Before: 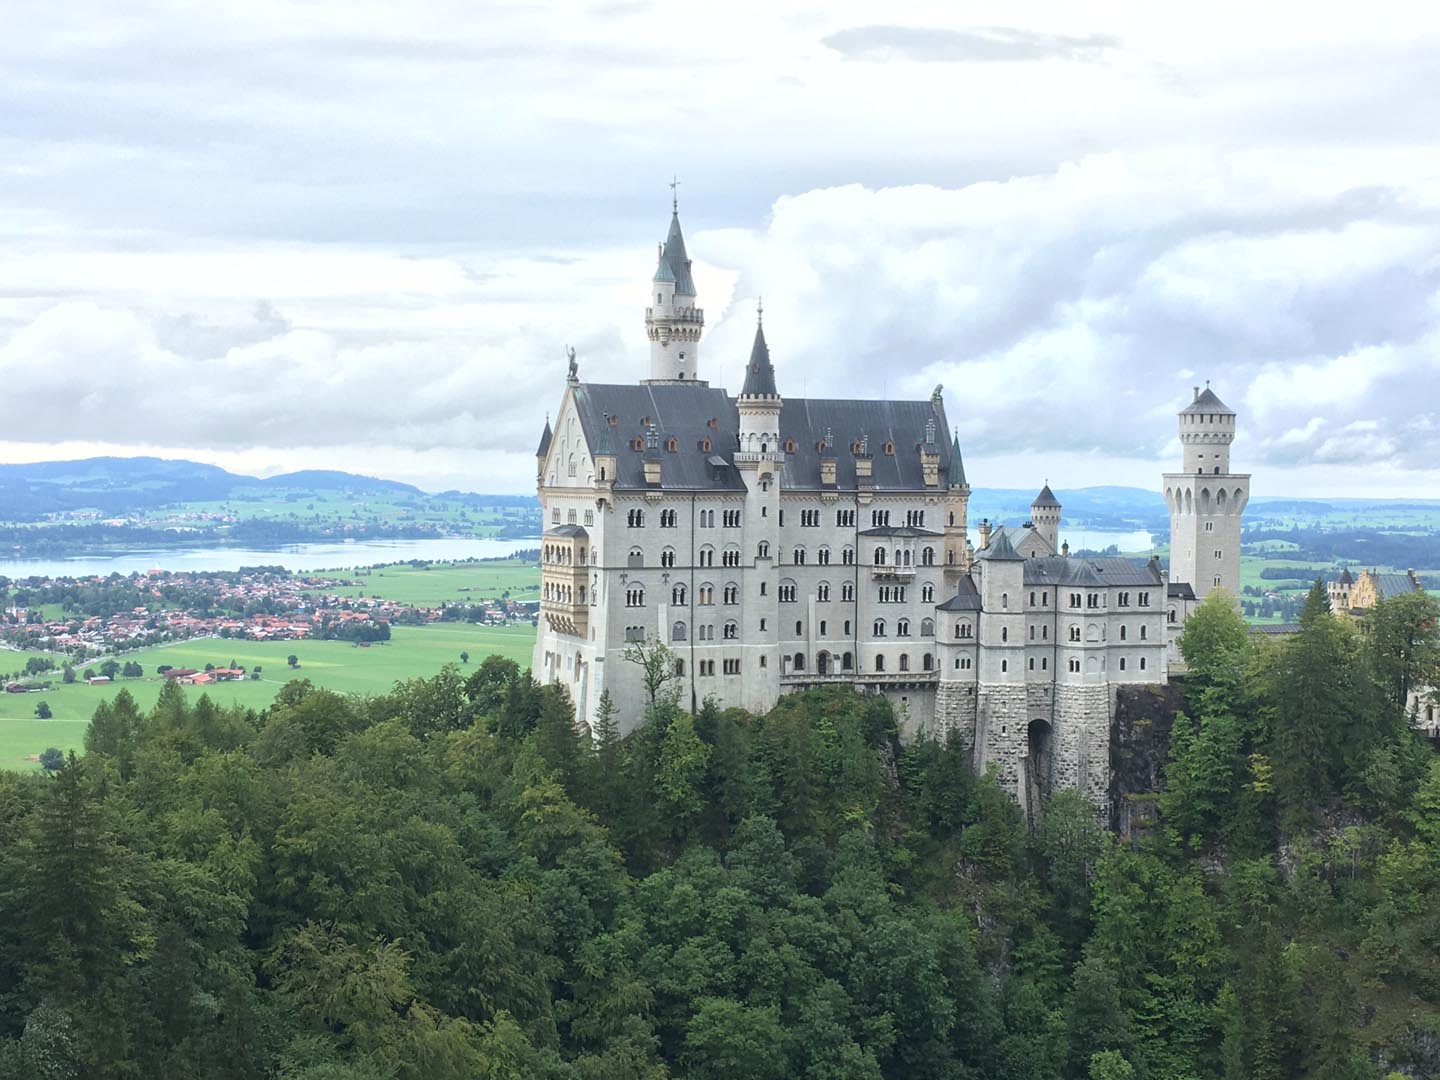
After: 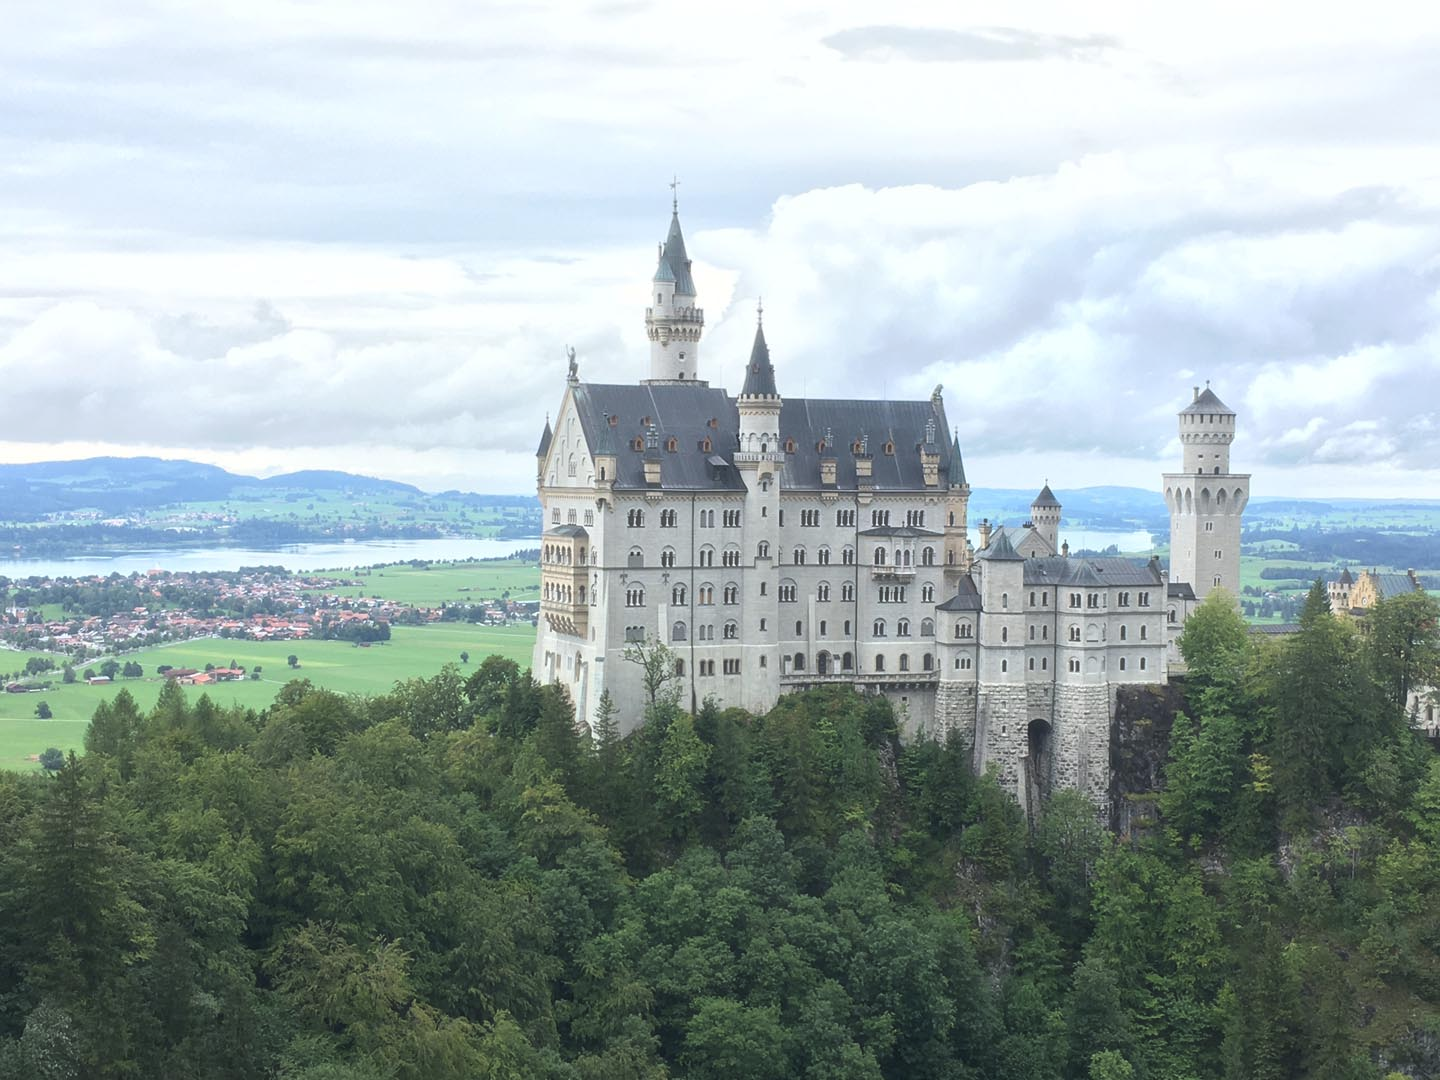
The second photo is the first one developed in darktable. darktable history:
haze removal: strength -0.097, compatibility mode true, adaptive false
